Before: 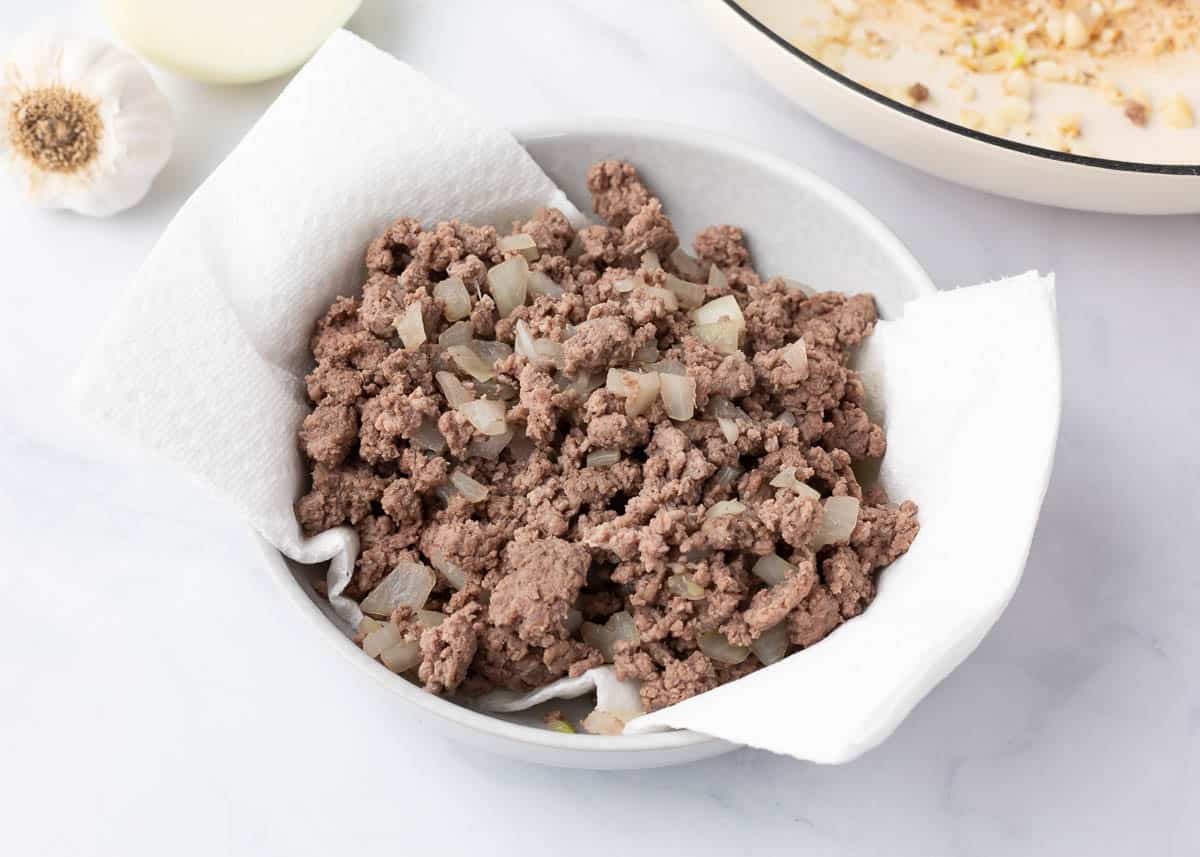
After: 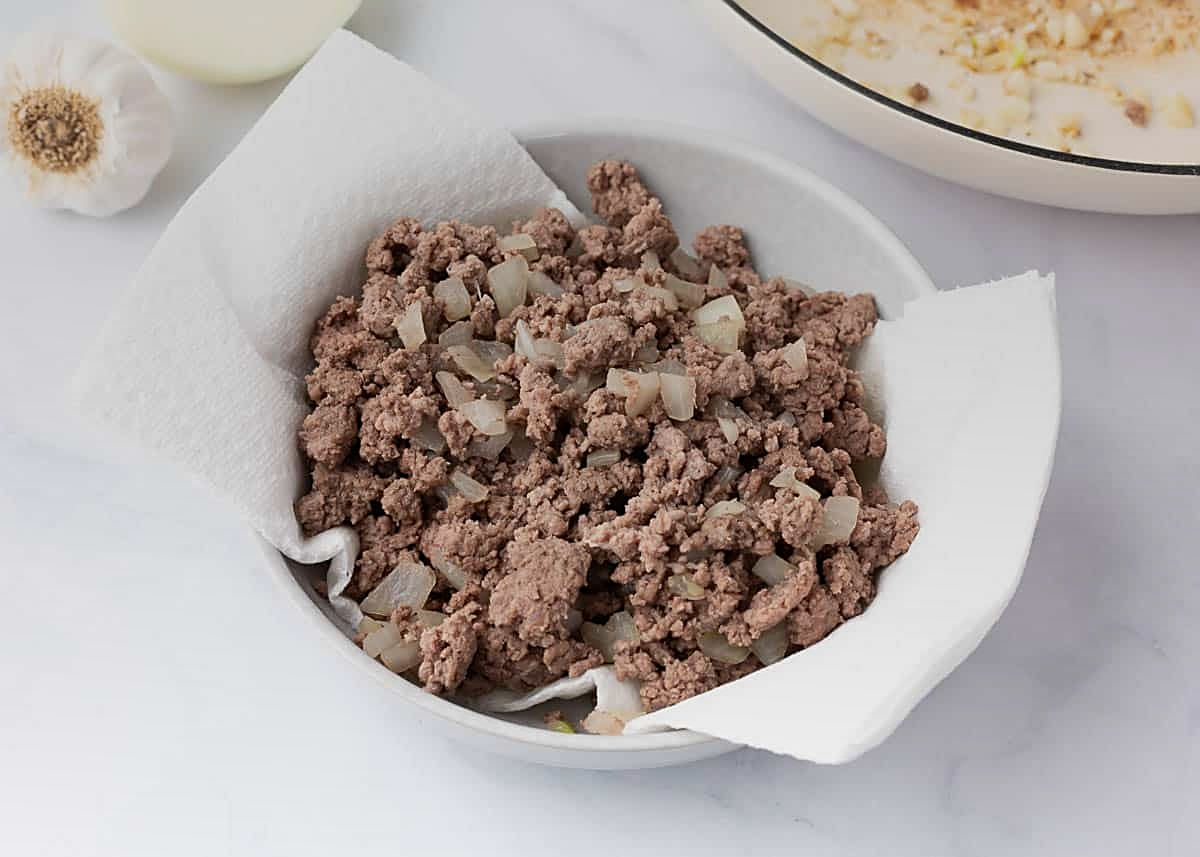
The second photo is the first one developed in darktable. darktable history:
sharpen: on, module defaults
graduated density: rotation 5.63°, offset 76.9
